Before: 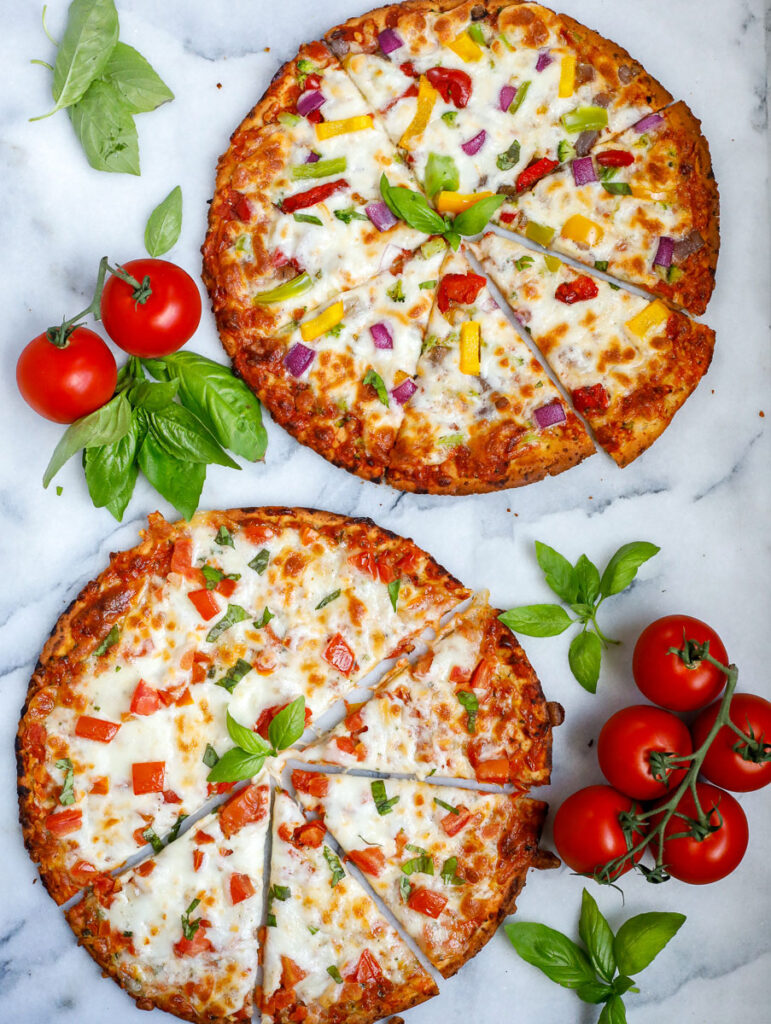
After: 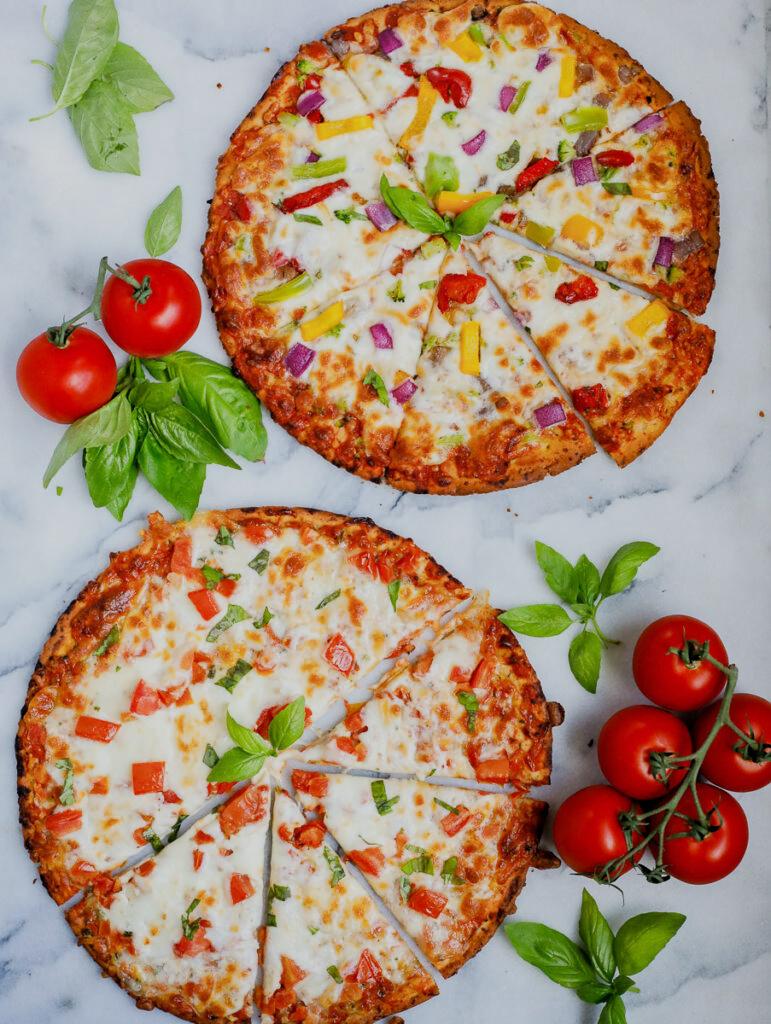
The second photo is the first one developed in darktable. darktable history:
filmic rgb: black relative exposure -7.65 EV, white relative exposure 4.56 EV, hardness 3.61
tone equalizer: on, module defaults
